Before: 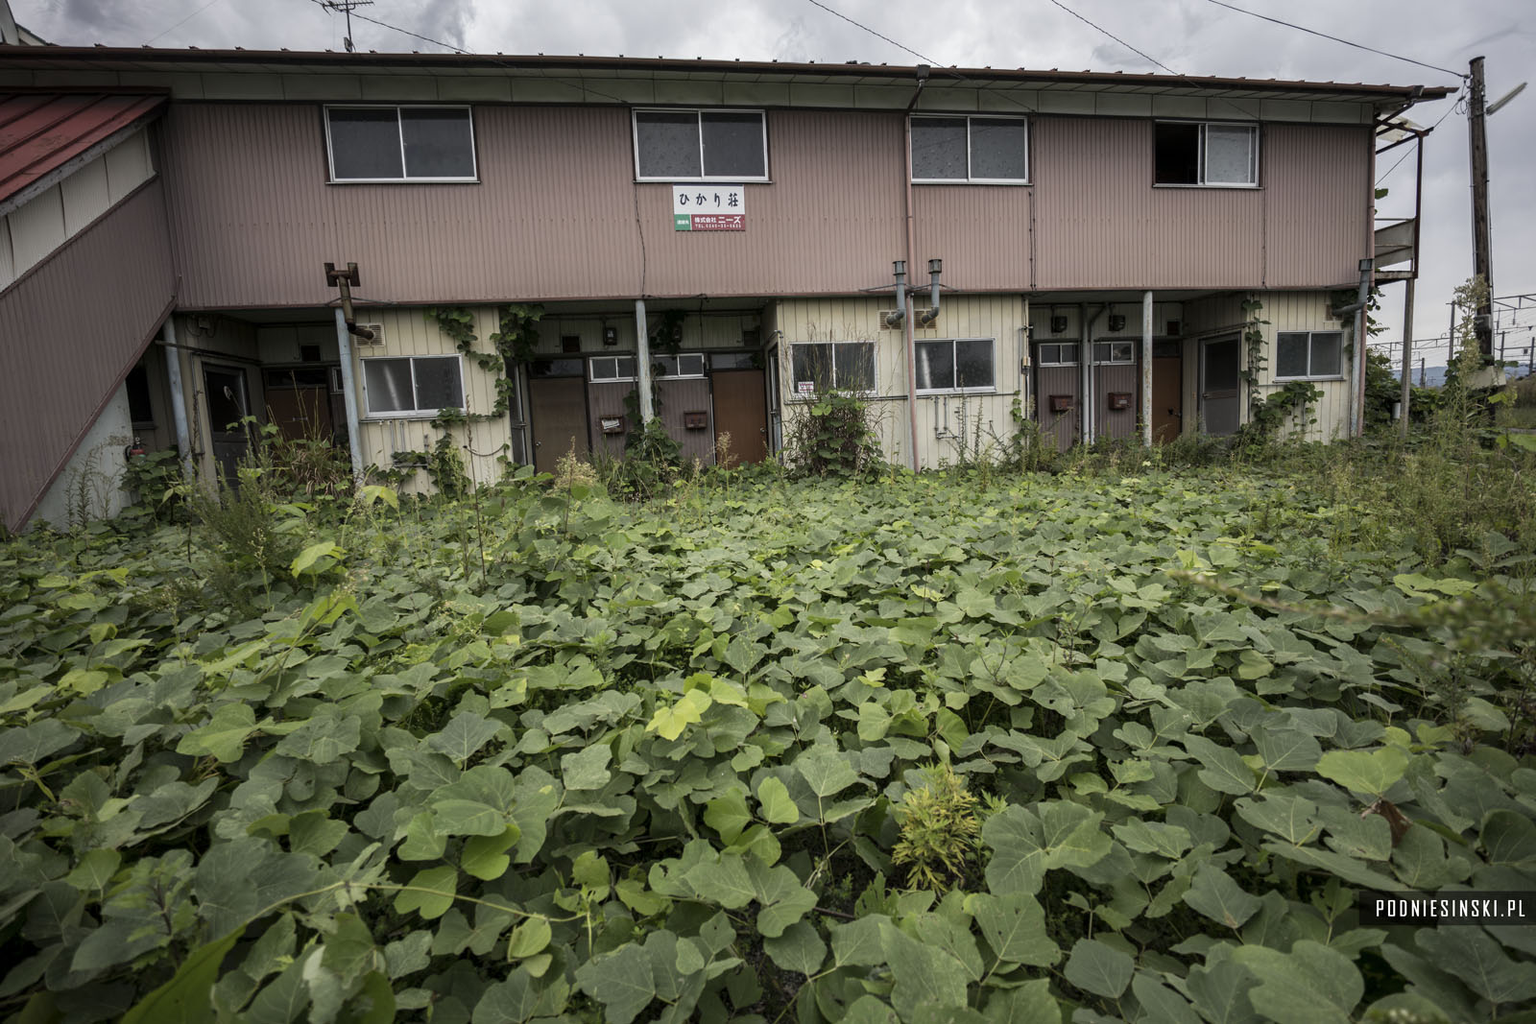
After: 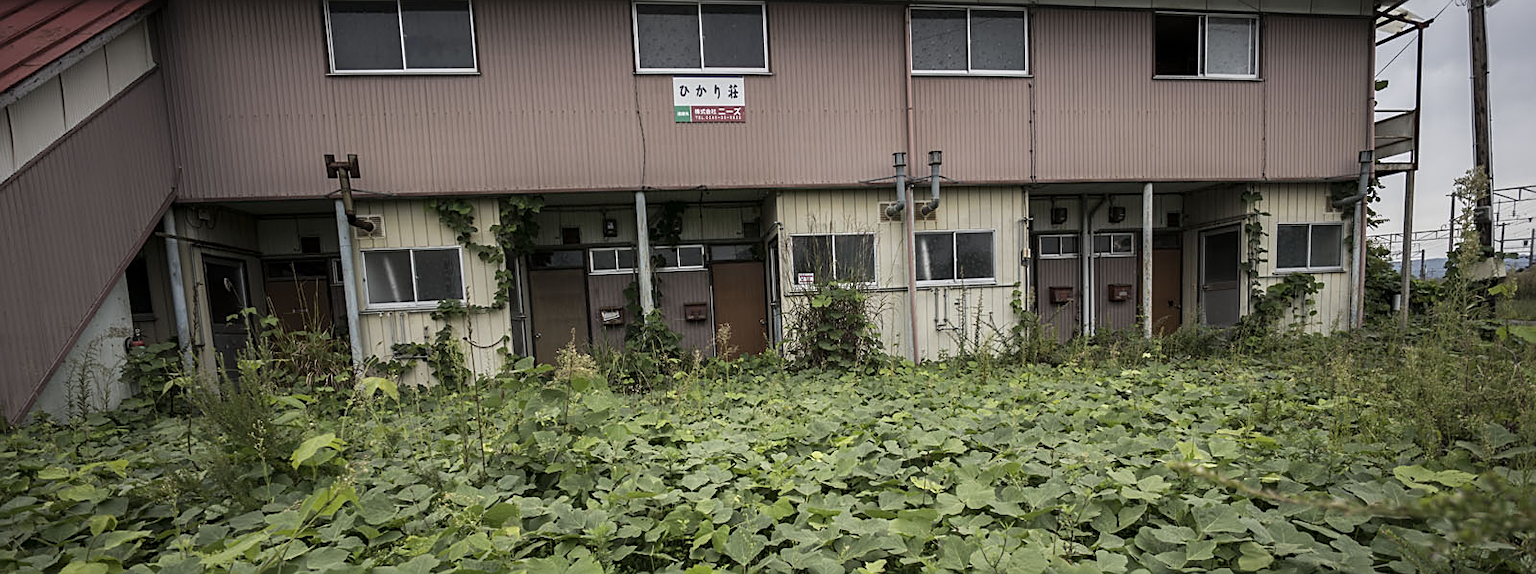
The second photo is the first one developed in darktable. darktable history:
crop and rotate: top 10.605%, bottom 33.274%
sharpen: on, module defaults
